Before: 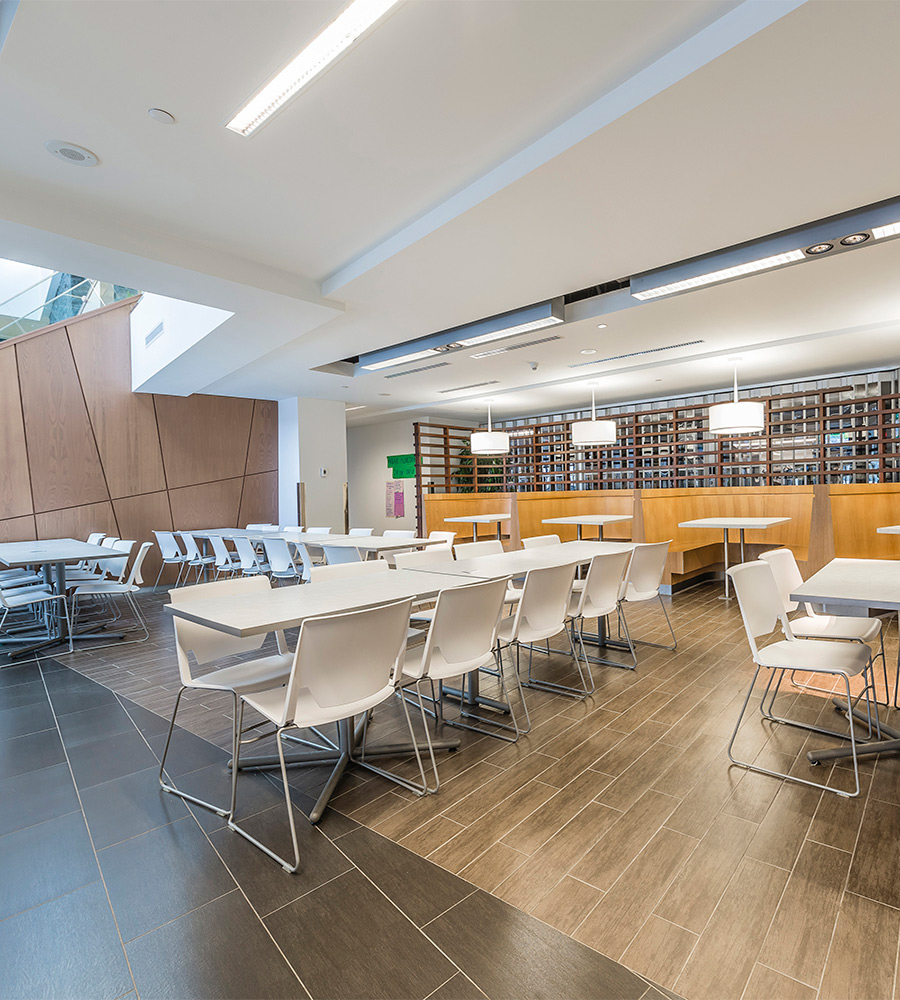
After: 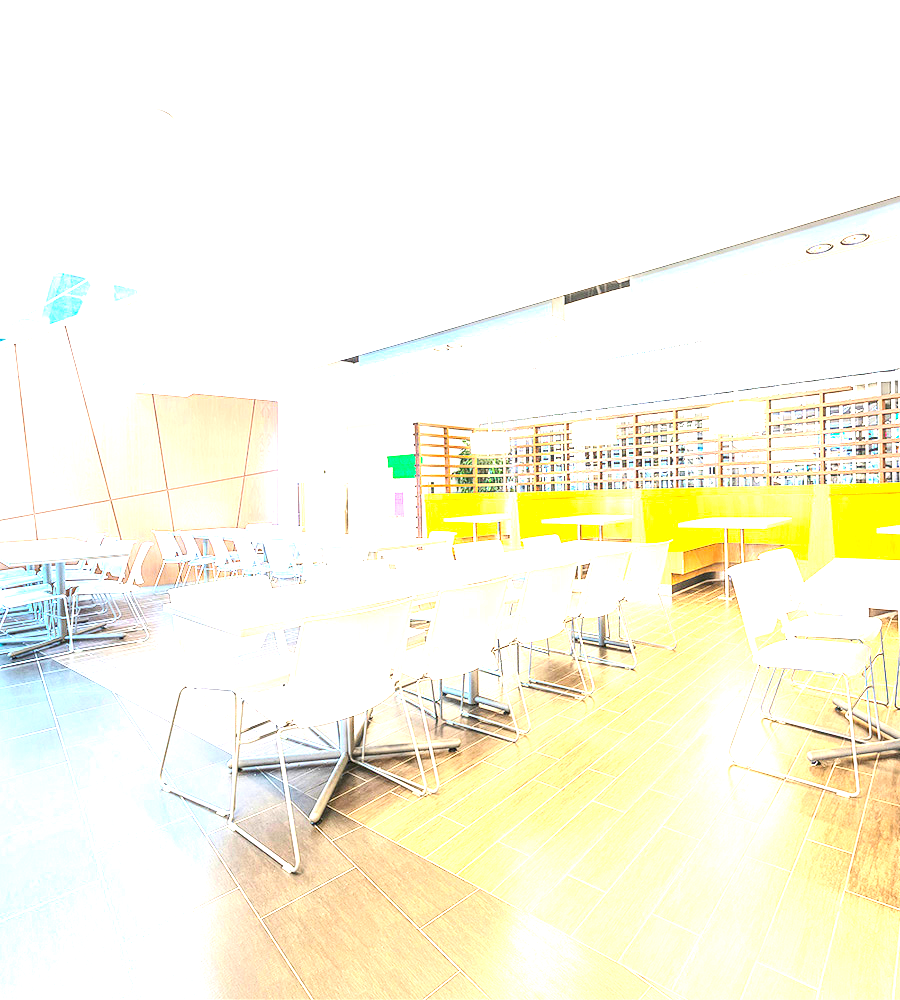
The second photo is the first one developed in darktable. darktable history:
exposure: exposure 3 EV, compensate highlight preservation false
contrast brightness saturation: contrast 0.2, brightness 0.16, saturation 0.22
local contrast: on, module defaults
